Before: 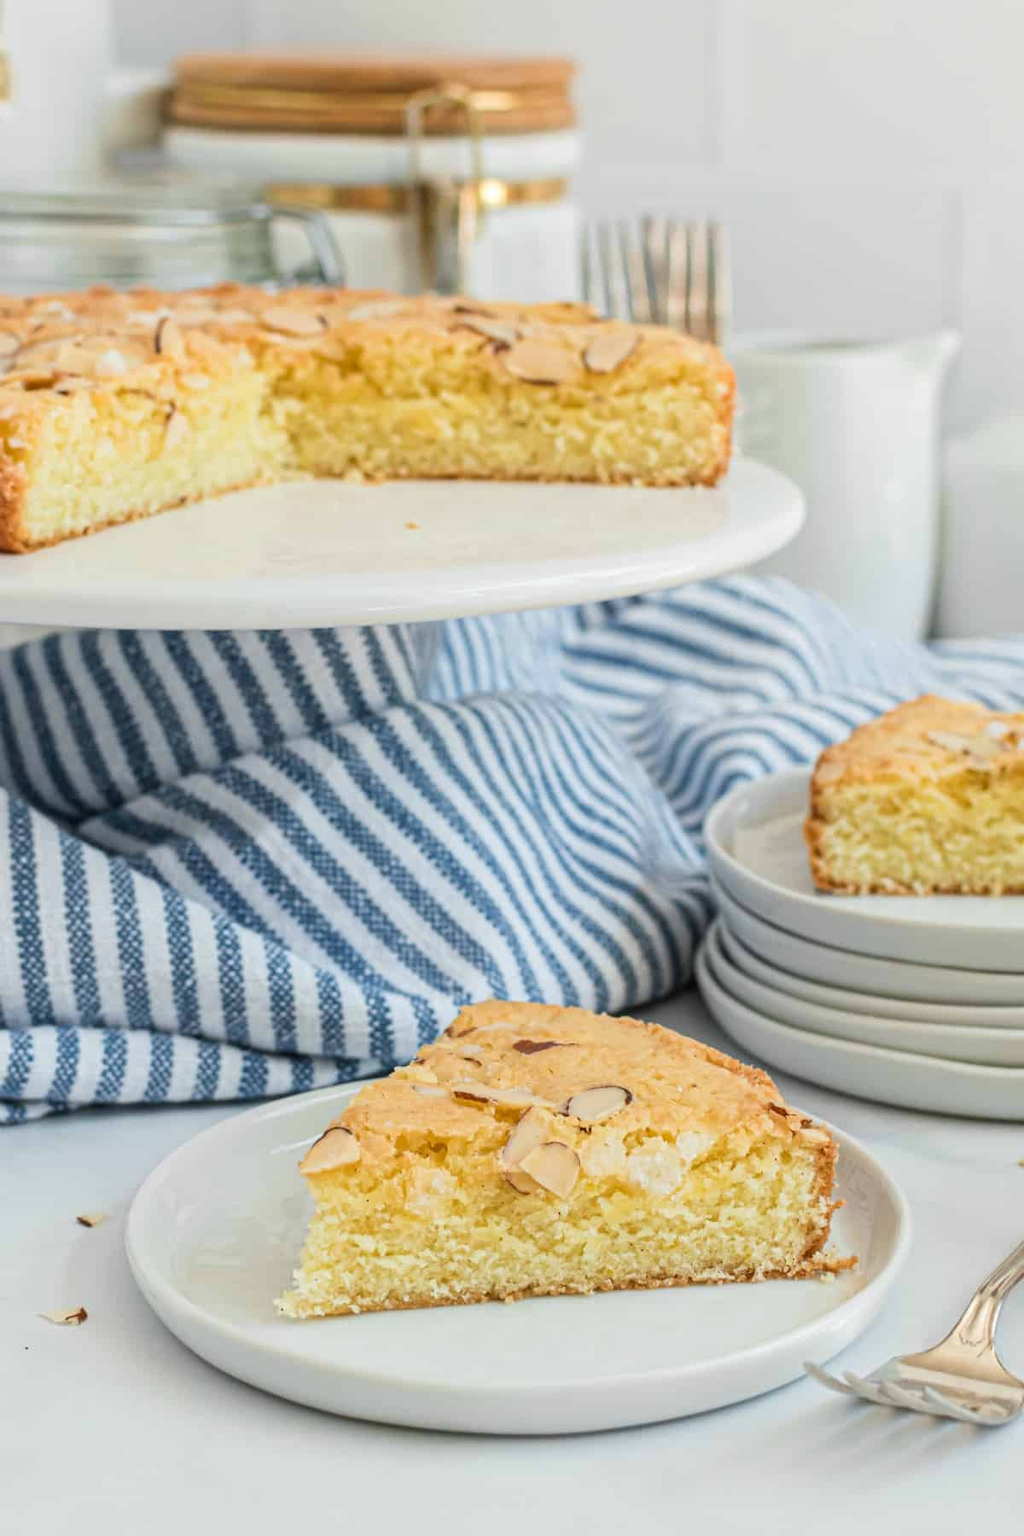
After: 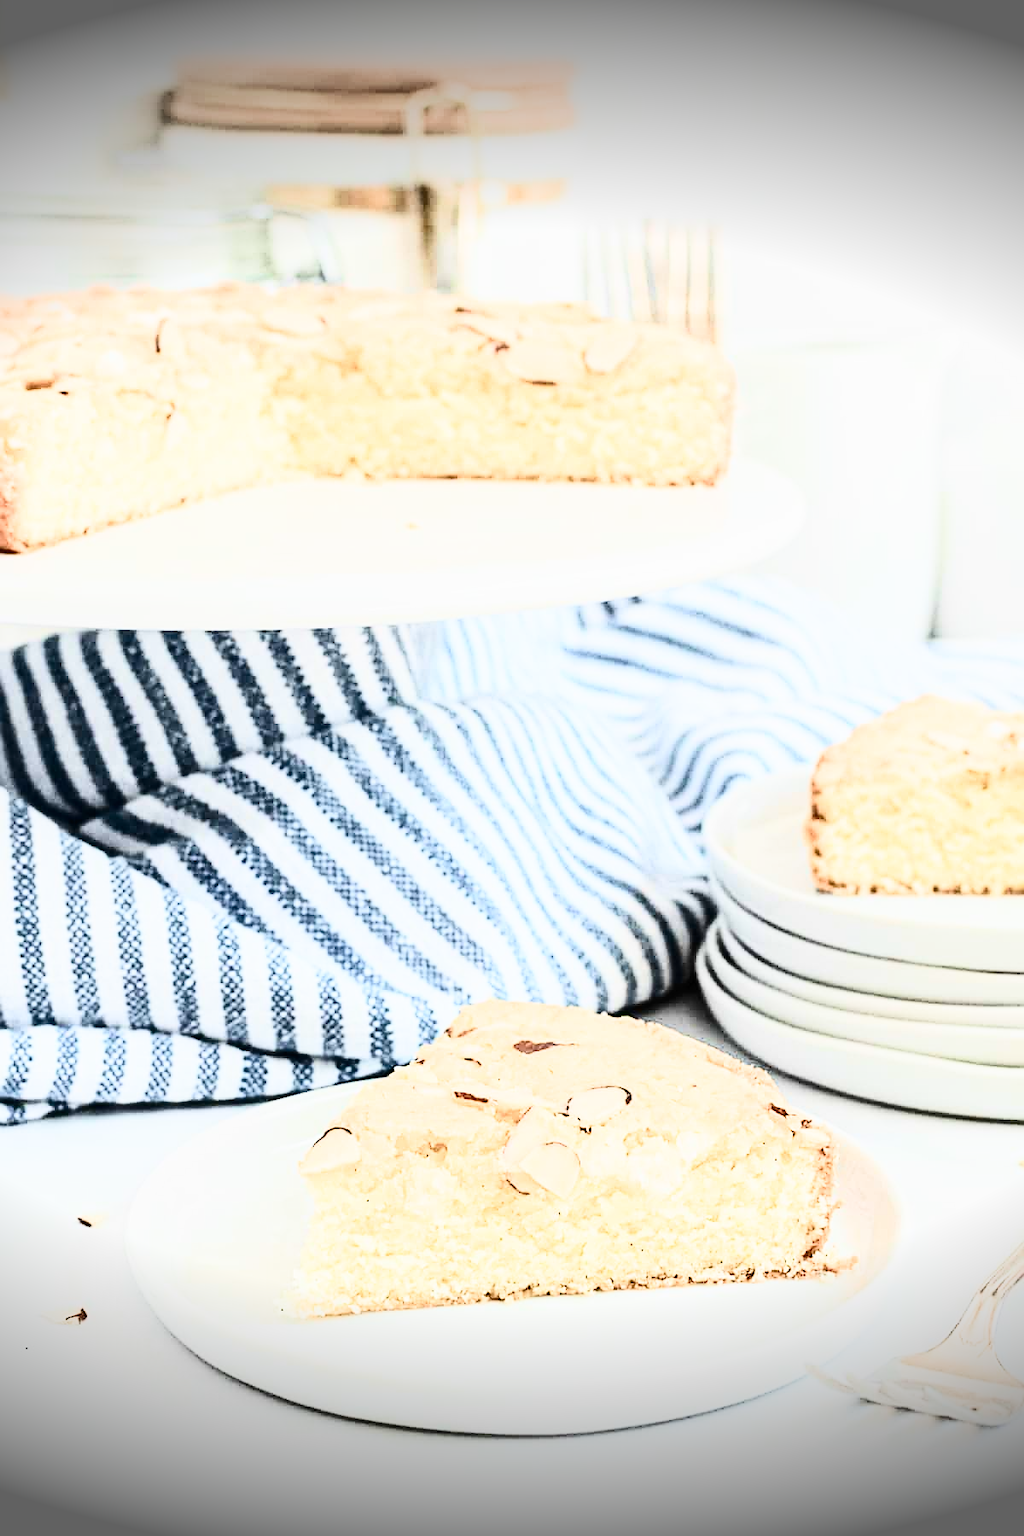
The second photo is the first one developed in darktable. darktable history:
sharpen: on, module defaults
contrast brightness saturation: contrast 0.513, saturation -0.099
tone equalizer: on, module defaults
vignetting: fall-off start 100.88%, brightness -0.876, width/height ratio 1.305
filmic rgb: black relative exposure -7.65 EV, white relative exposure 4.56 EV, hardness 3.61, color science v4 (2020)
exposure: black level correction 0, exposure 1.122 EV, compensate highlight preservation false
tone curve: curves: ch0 [(0, 0) (0.003, 0.01) (0.011, 0.015) (0.025, 0.023) (0.044, 0.037) (0.069, 0.055) (0.1, 0.08) (0.136, 0.114) (0.177, 0.155) (0.224, 0.201) (0.277, 0.254) (0.335, 0.319) (0.399, 0.387) (0.468, 0.459) (0.543, 0.544) (0.623, 0.634) (0.709, 0.731) (0.801, 0.827) (0.898, 0.921) (1, 1)], color space Lab, independent channels, preserve colors none
